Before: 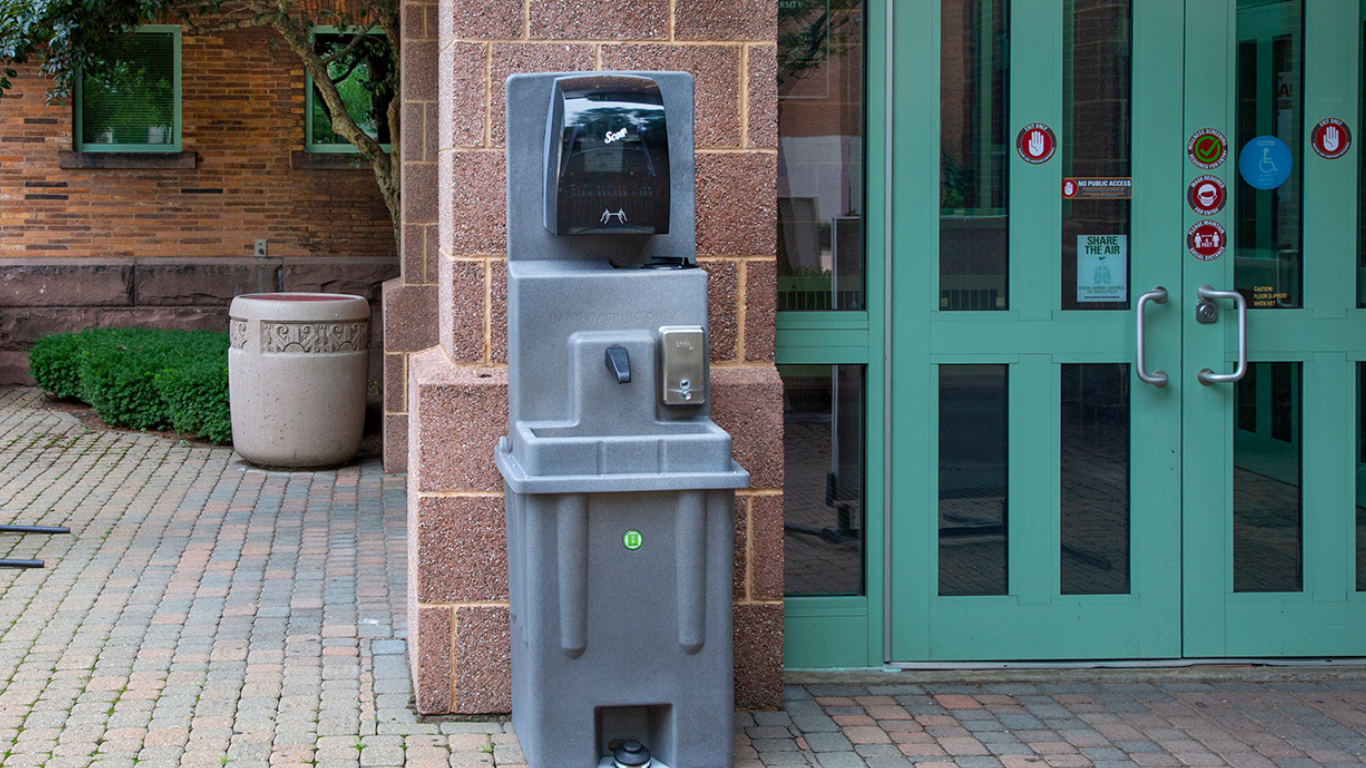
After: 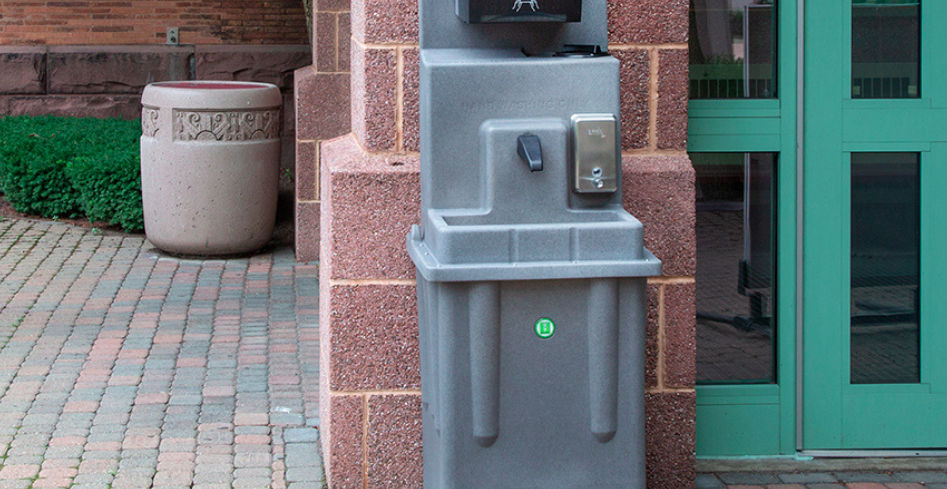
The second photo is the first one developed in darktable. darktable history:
velvia: on, module defaults
bloom: size 5%, threshold 95%, strength 15%
crop: left 6.488%, top 27.668%, right 24.183%, bottom 8.656%
color contrast: blue-yellow contrast 0.62
